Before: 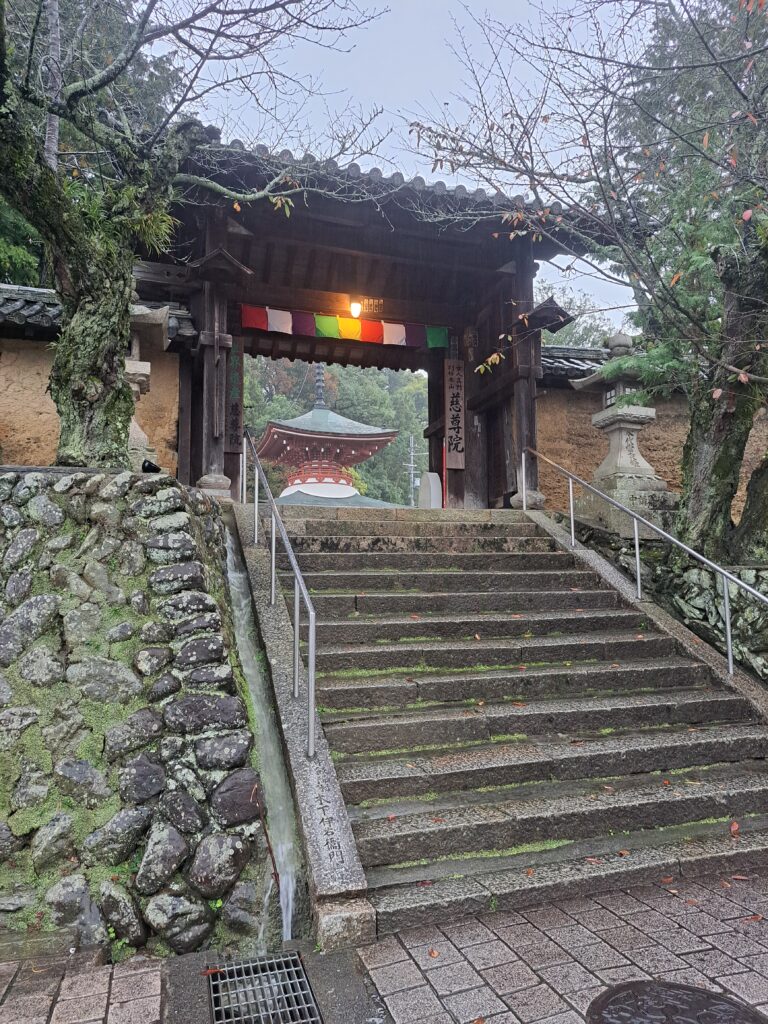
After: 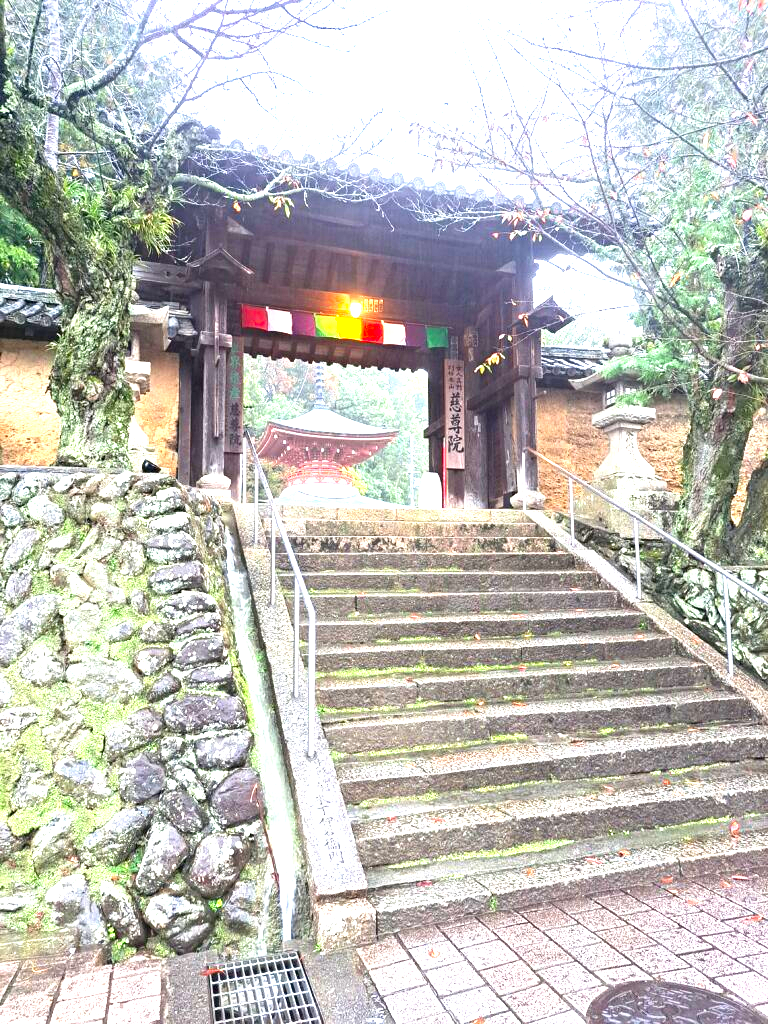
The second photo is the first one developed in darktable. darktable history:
exposure: exposure 2.048 EV, compensate exposure bias true, compensate highlight preservation false
color correction: highlights b* 0.065, saturation 1.29
